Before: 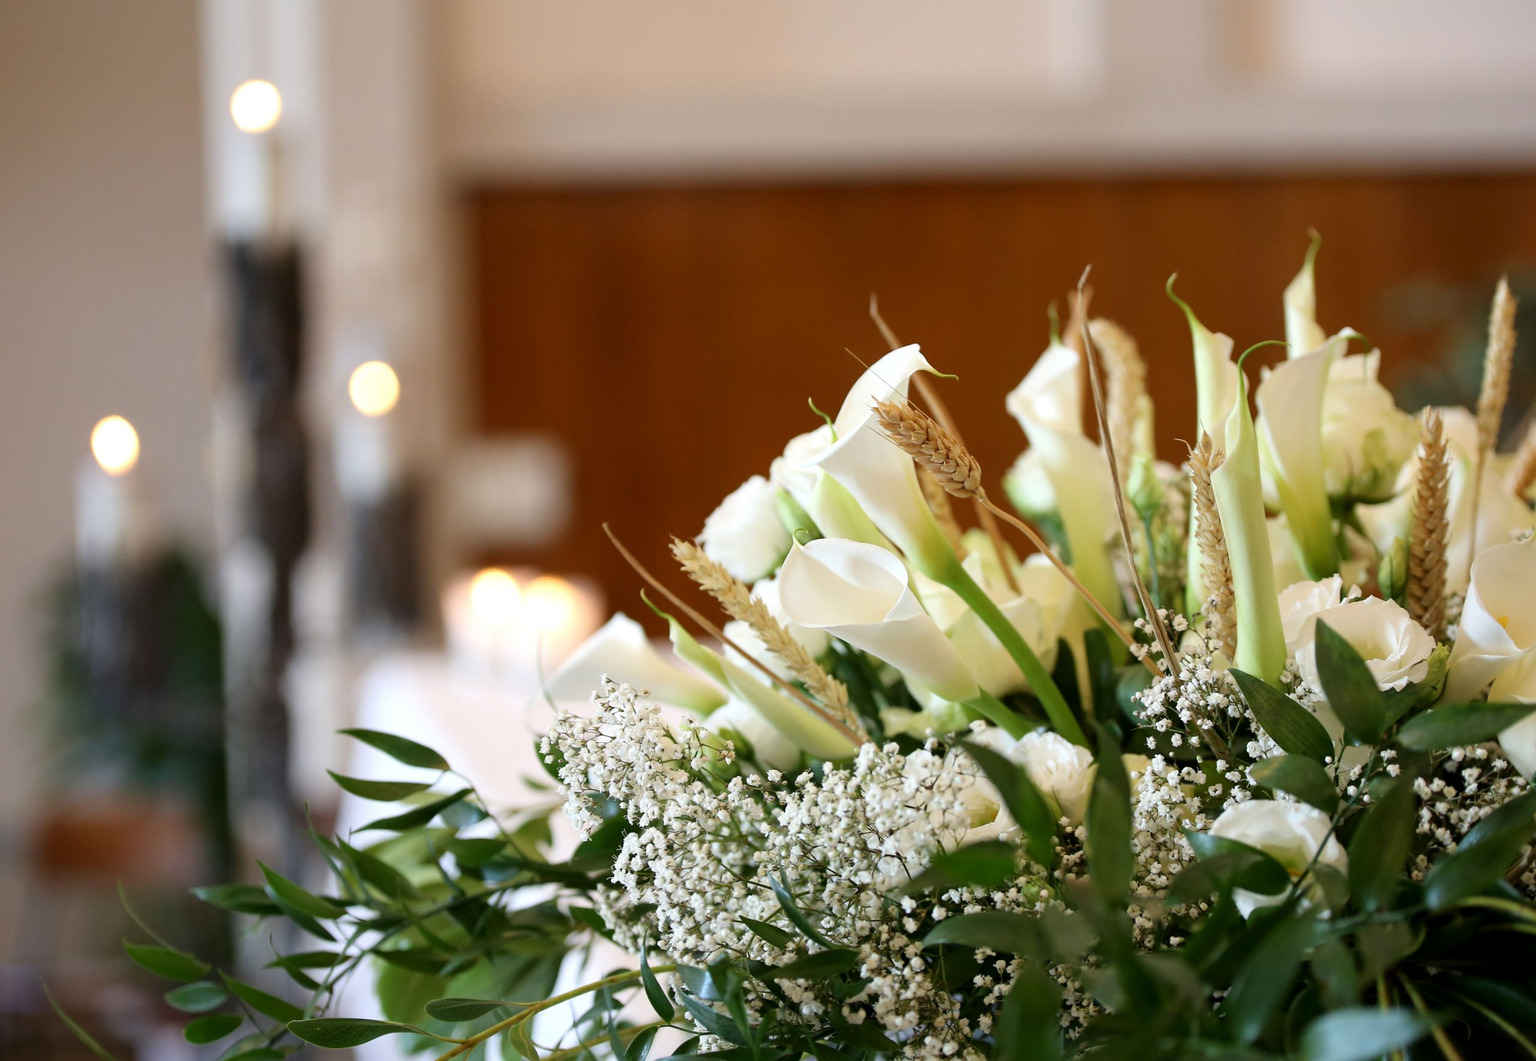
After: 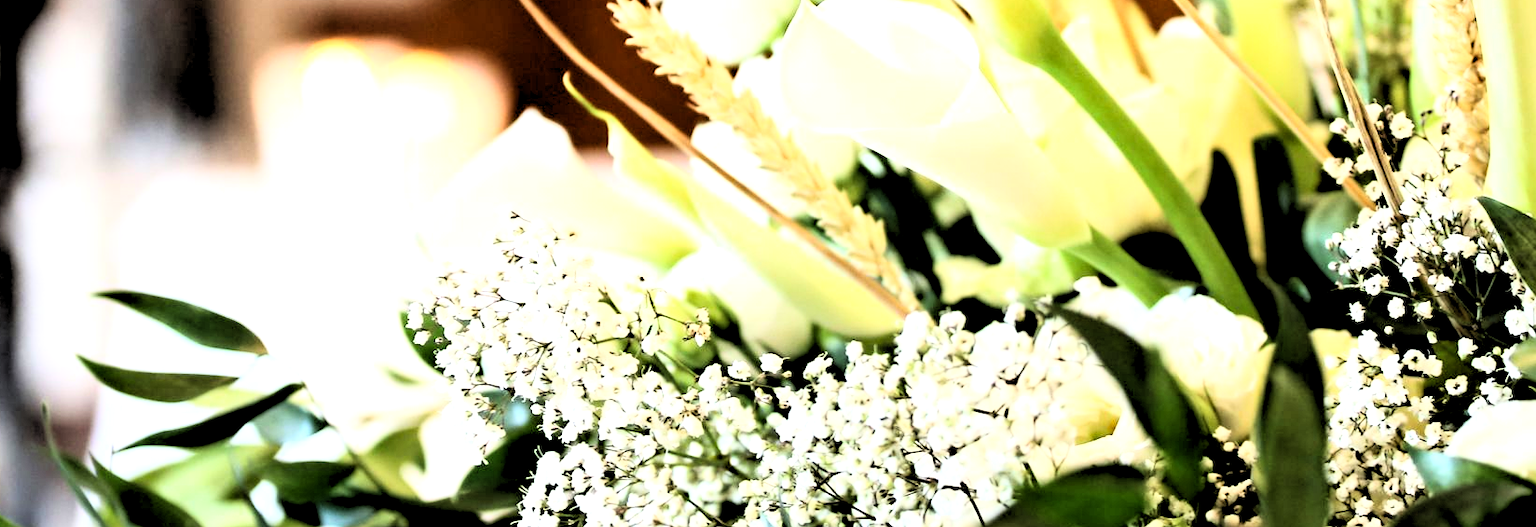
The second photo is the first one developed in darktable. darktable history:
rgb curve: curves: ch0 [(0, 0) (0.21, 0.15) (0.24, 0.21) (0.5, 0.75) (0.75, 0.96) (0.89, 0.99) (1, 1)]; ch1 [(0, 0.02) (0.21, 0.13) (0.25, 0.2) (0.5, 0.67) (0.75, 0.9) (0.89, 0.97) (1, 1)]; ch2 [(0, 0.02) (0.21, 0.13) (0.25, 0.2) (0.5, 0.67) (0.75, 0.9) (0.89, 0.97) (1, 1)], compensate middle gray true
rgb levels: levels [[0.013, 0.434, 0.89], [0, 0.5, 1], [0, 0.5, 1]]
crop: left 18.091%, top 51.13%, right 17.525%, bottom 16.85%
contrast equalizer: y [[0.5, 0.5, 0.544, 0.569, 0.5, 0.5], [0.5 ×6], [0.5 ×6], [0 ×6], [0 ×6]]
